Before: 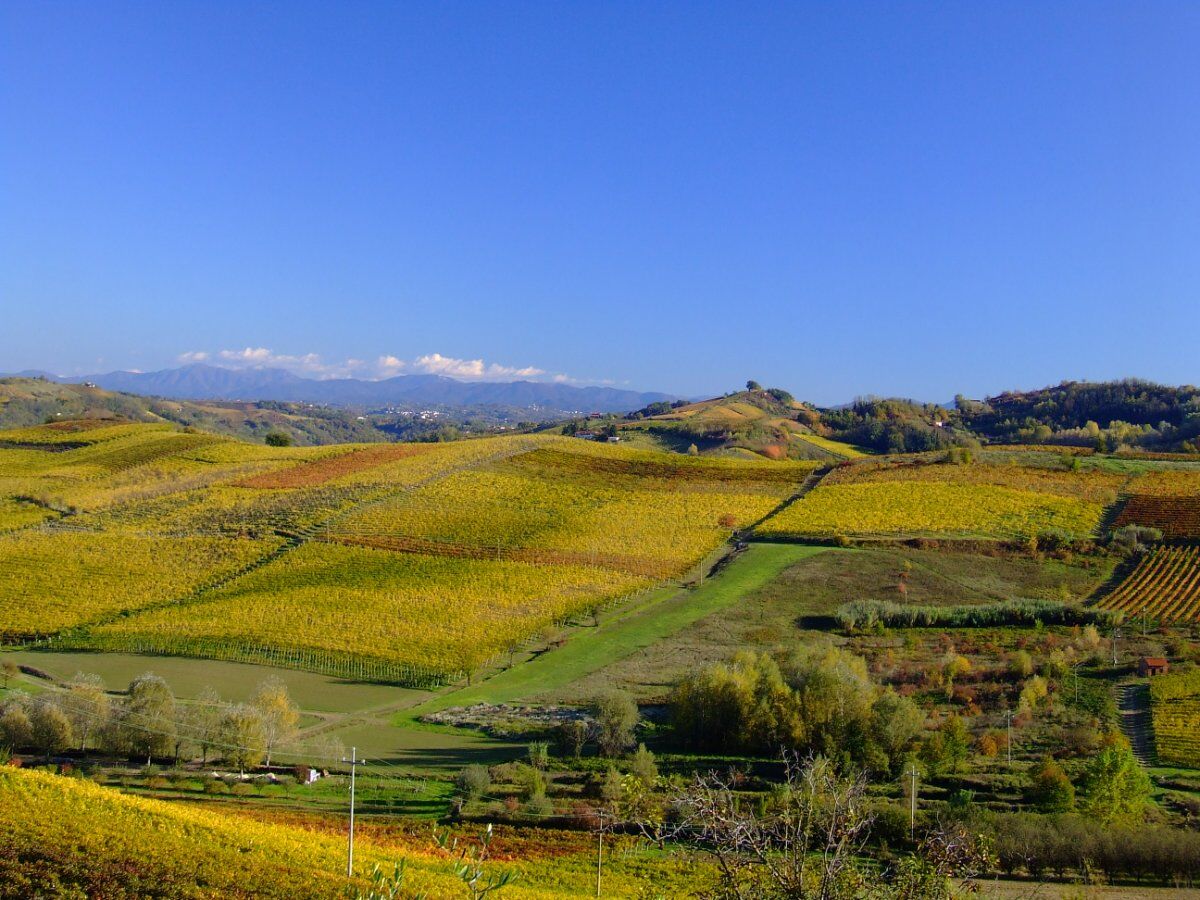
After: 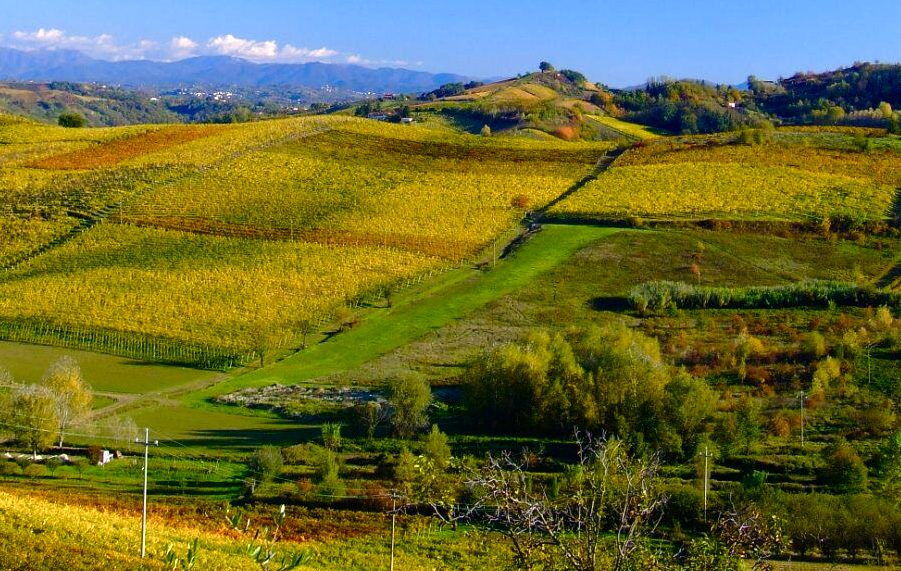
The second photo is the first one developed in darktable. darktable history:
color balance rgb: shadows lift › chroma 2.863%, shadows lift › hue 190.01°, linear chroma grading › global chroma 25.055%, perceptual saturation grading › global saturation -0.083%, perceptual saturation grading › highlights -34.734%, perceptual saturation grading › mid-tones 14.972%, perceptual saturation grading › shadows 47.791%, perceptual brilliance grading › highlights 12.88%, perceptual brilliance grading › mid-tones 8.36%, perceptual brilliance grading › shadows -18.127%
crop and rotate: left 17.325%, top 35.508%, right 7.549%, bottom 1.003%
